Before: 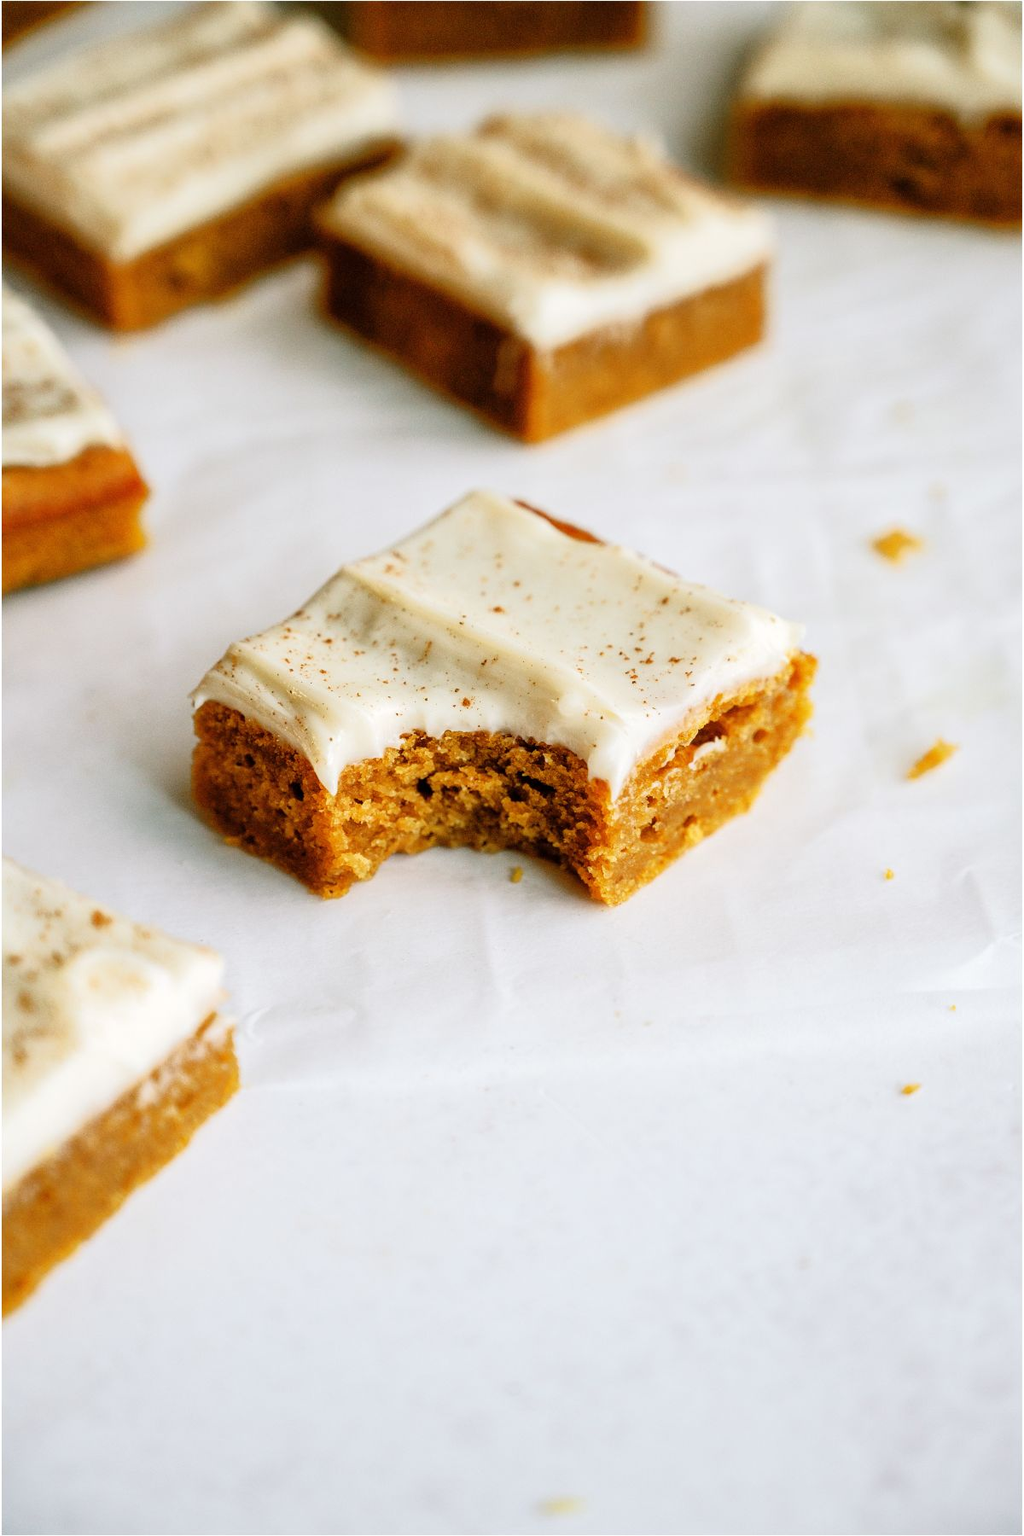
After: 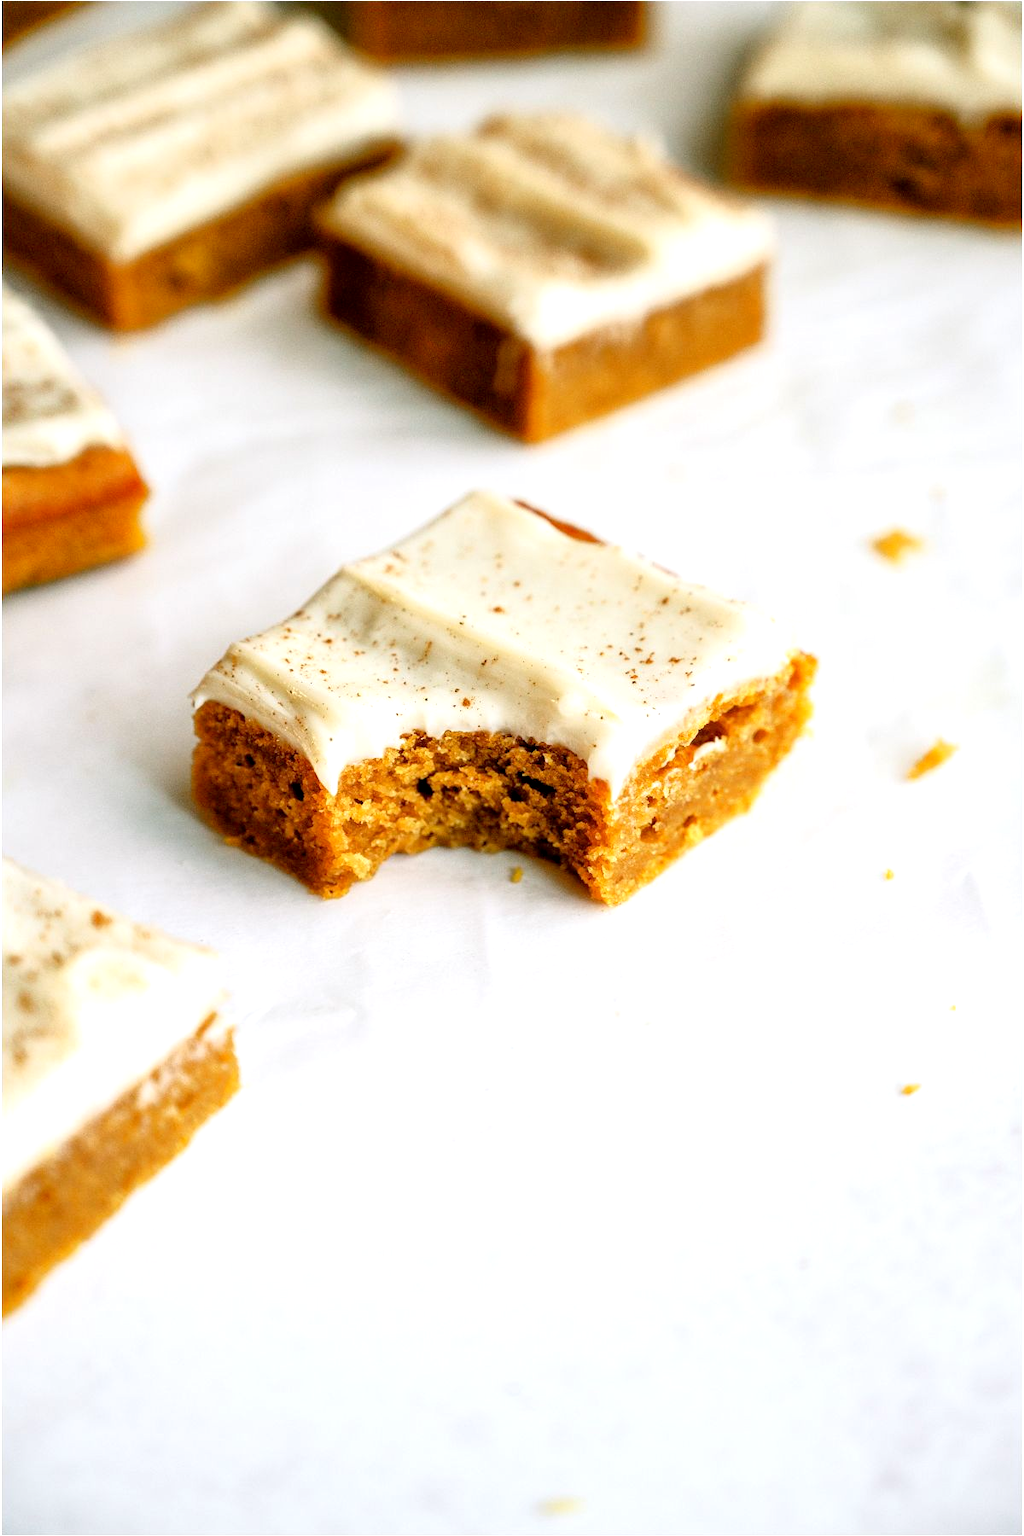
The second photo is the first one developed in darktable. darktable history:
exposure: black level correction 0.003, exposure 0.388 EV, compensate highlight preservation false
